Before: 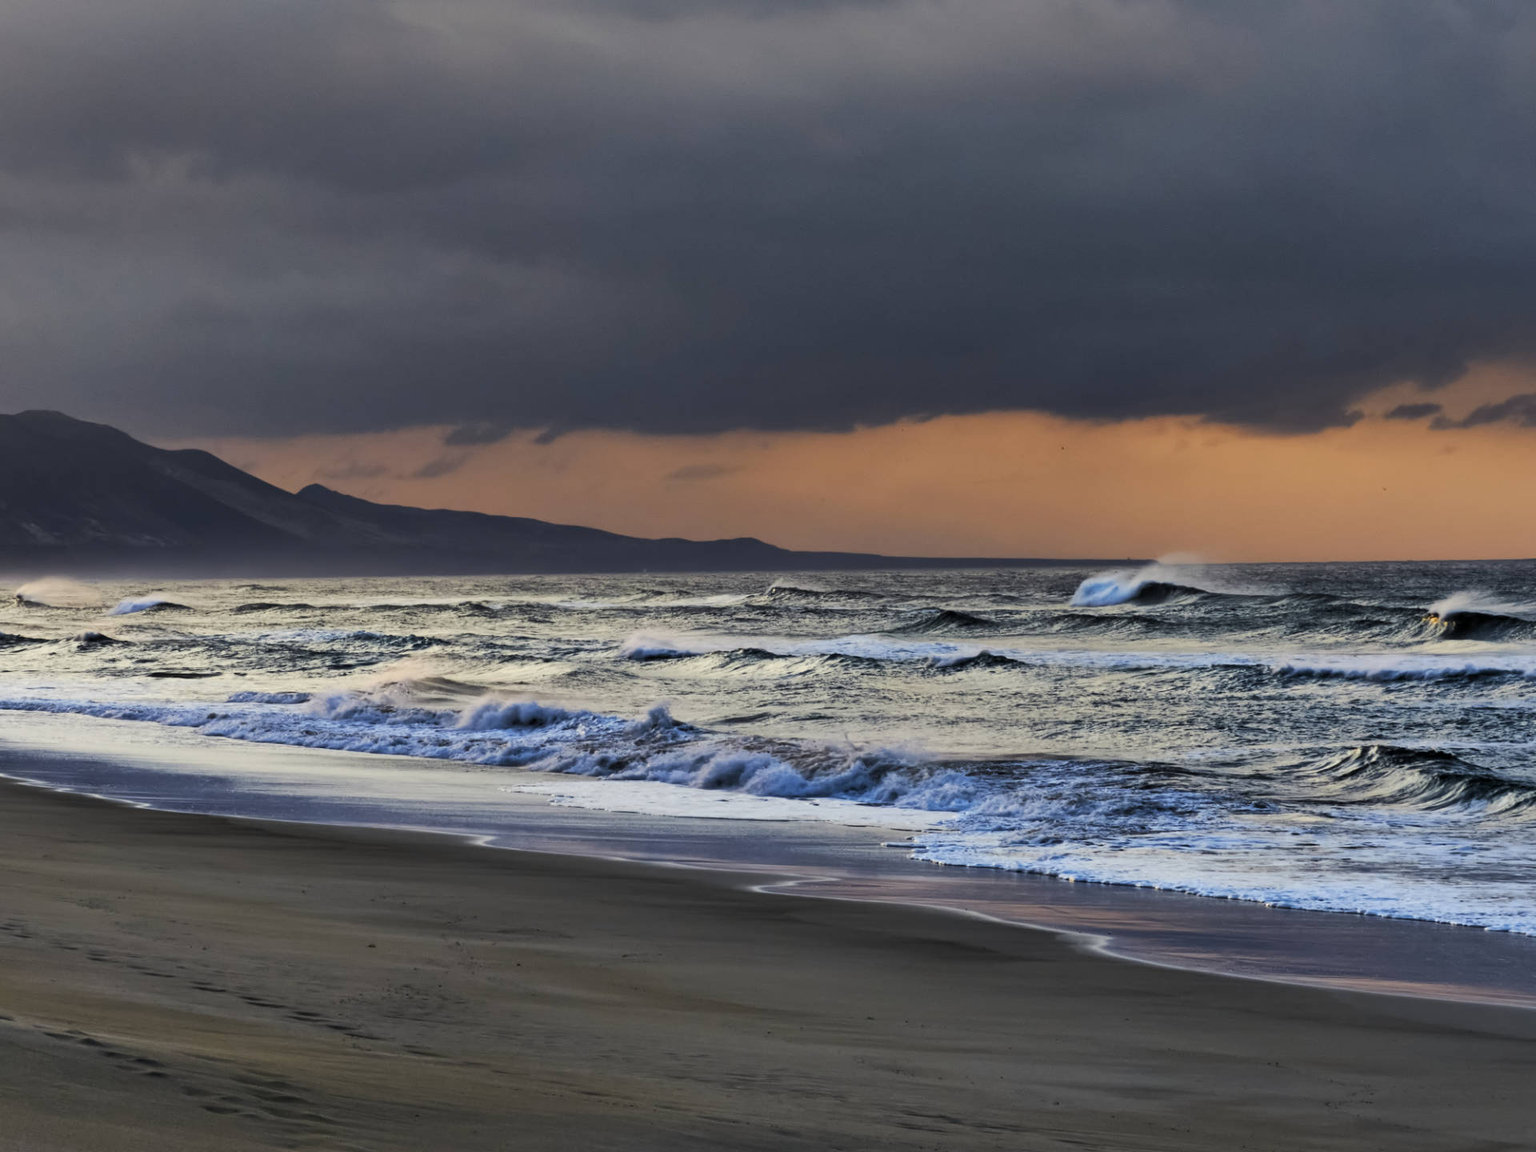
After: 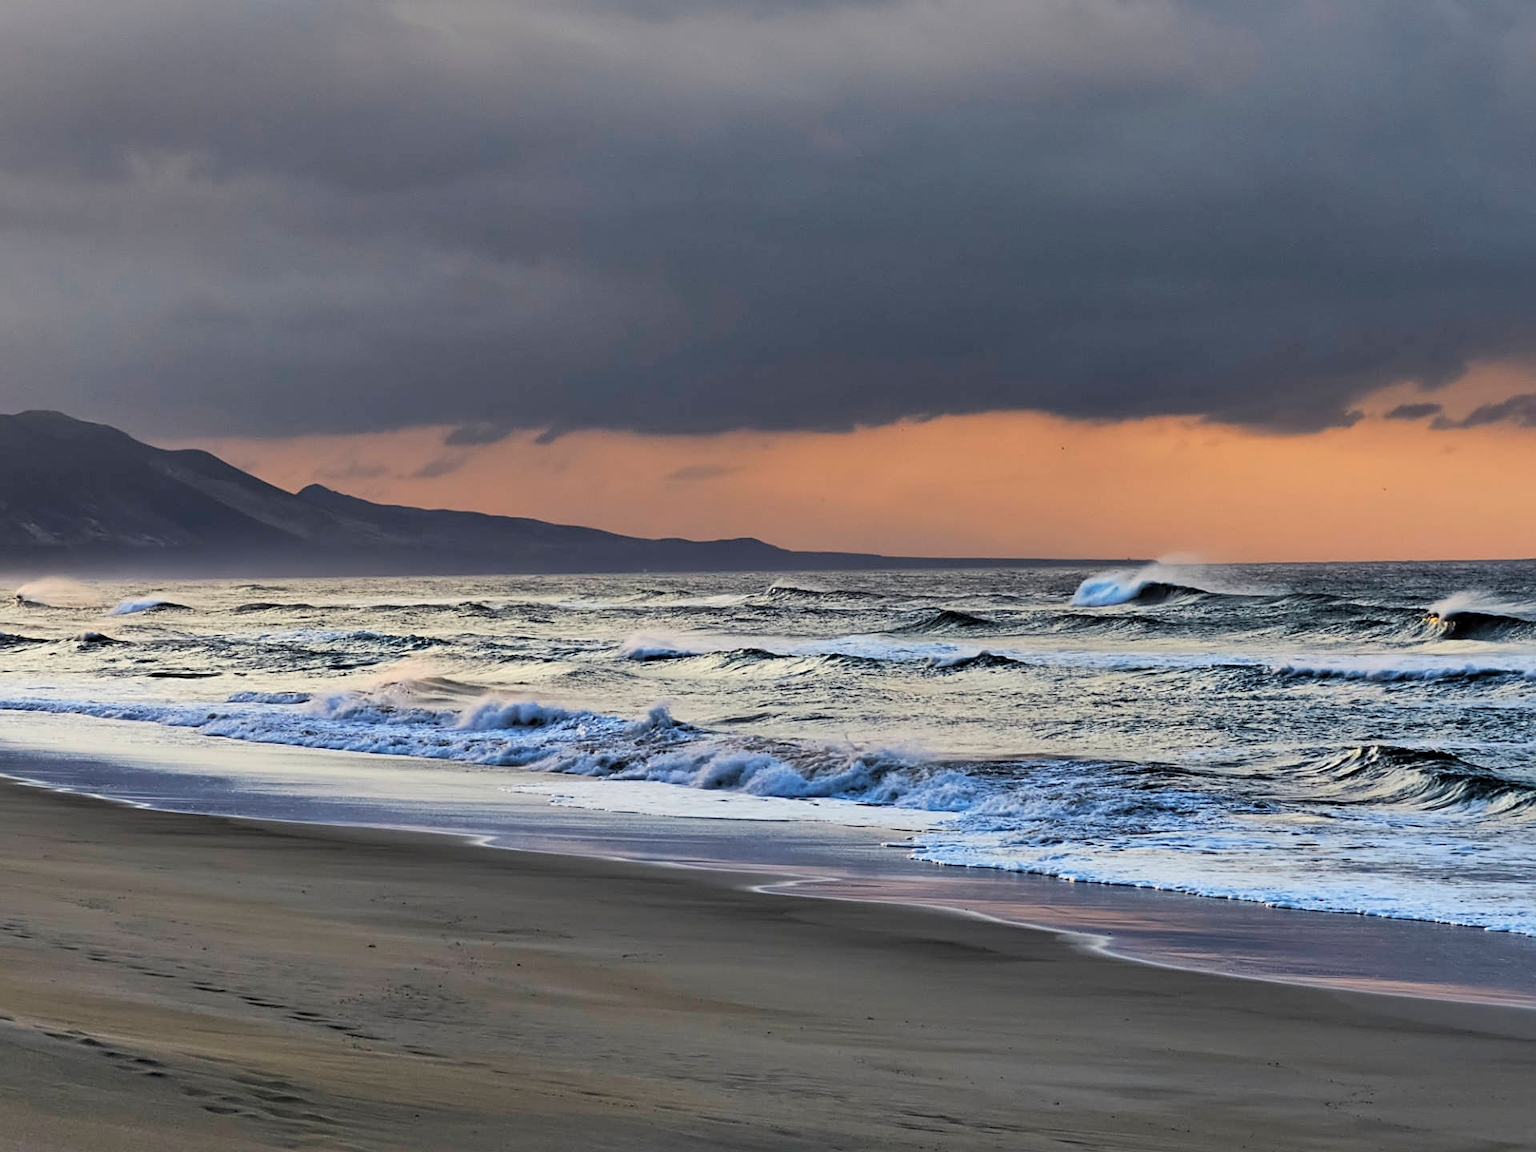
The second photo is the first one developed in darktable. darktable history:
contrast brightness saturation: brightness 0.134
sharpen: on, module defaults
